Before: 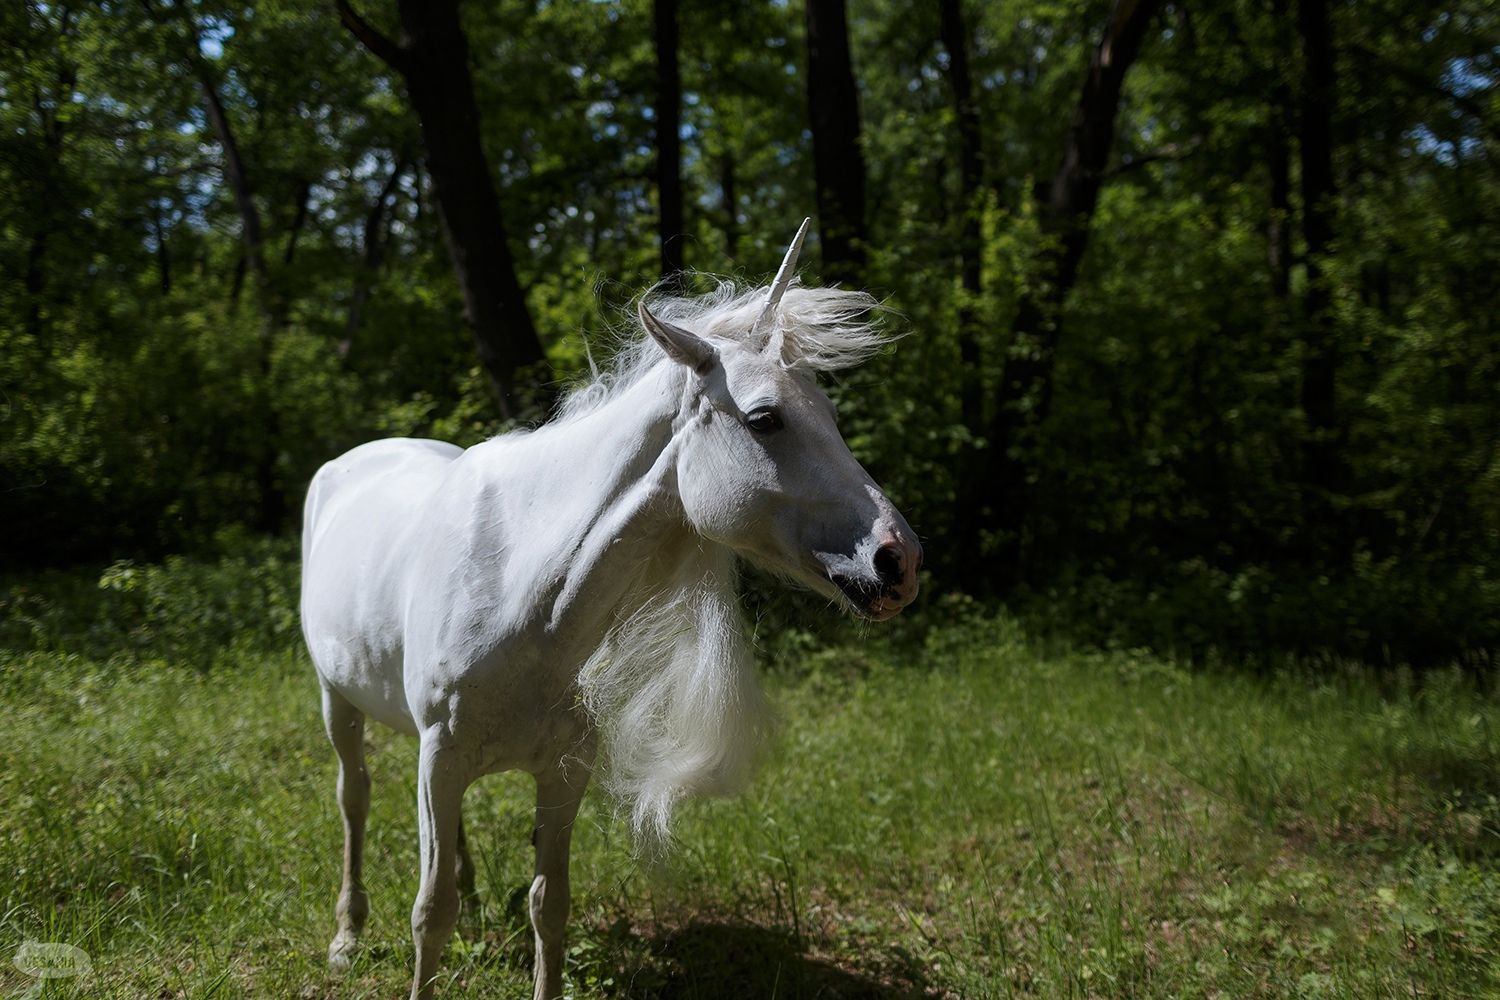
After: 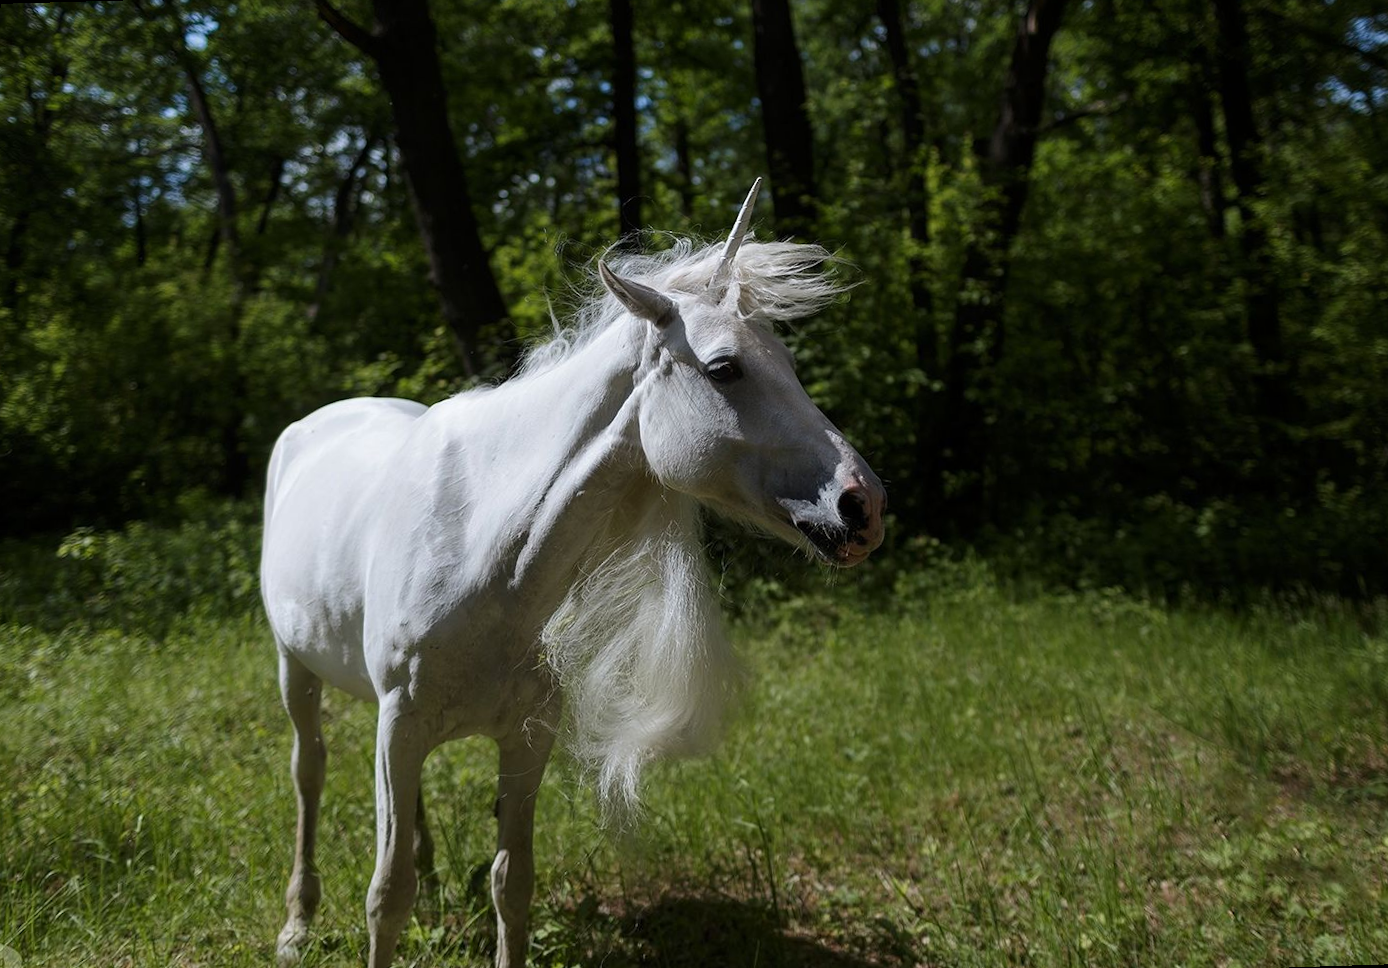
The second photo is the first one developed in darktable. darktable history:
tone equalizer: on, module defaults
rotate and perspective: rotation -1.68°, lens shift (vertical) -0.146, crop left 0.049, crop right 0.912, crop top 0.032, crop bottom 0.96
